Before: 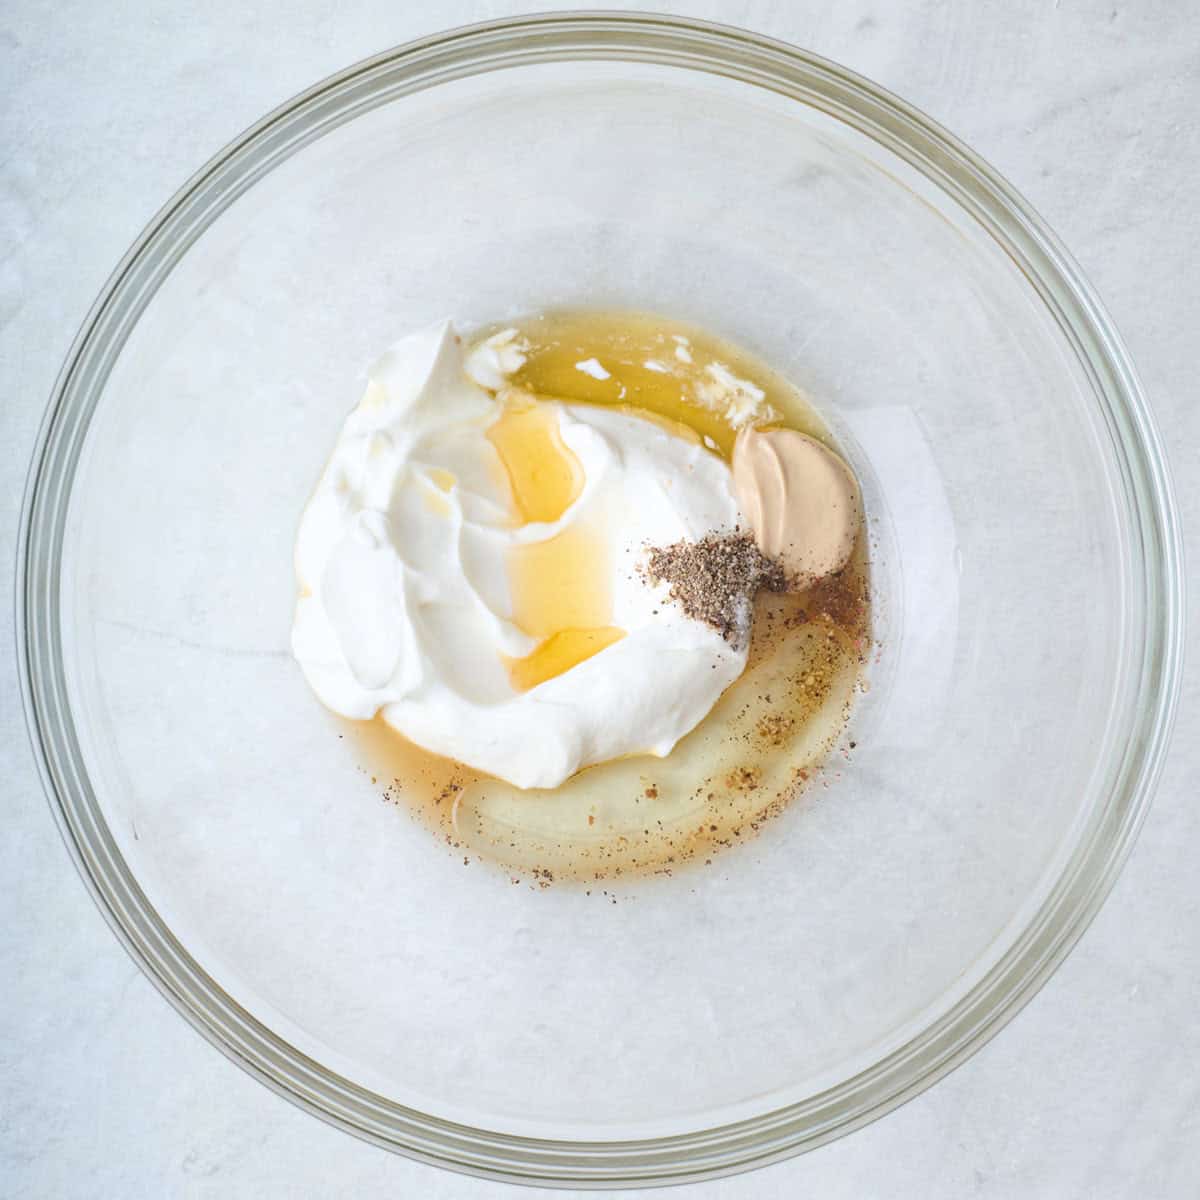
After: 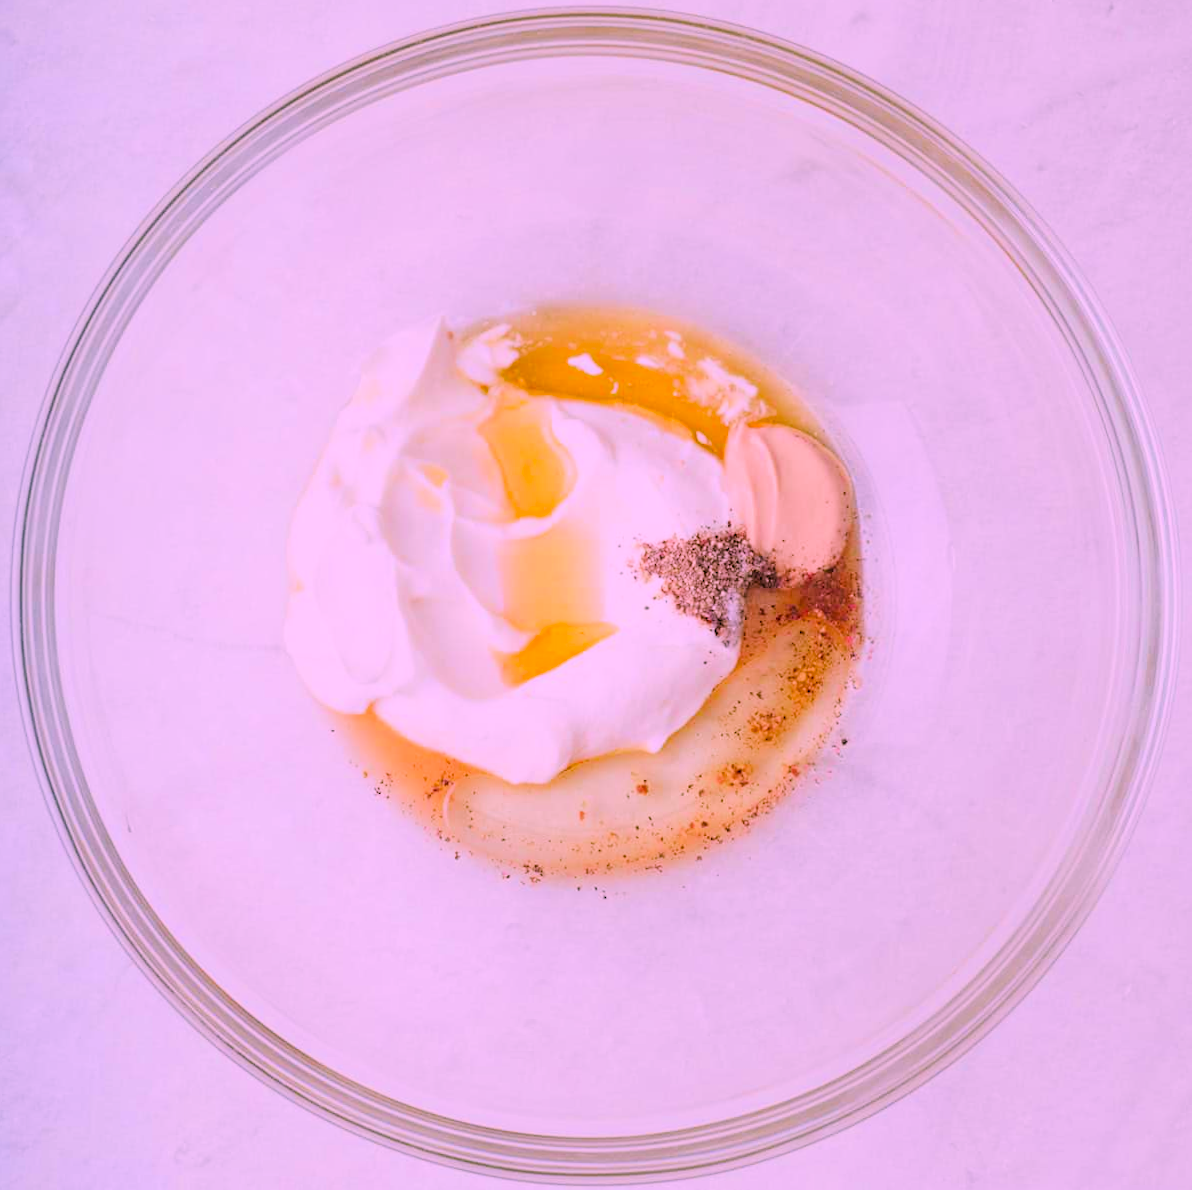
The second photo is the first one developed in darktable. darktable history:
rotate and perspective: rotation 0.192°, lens shift (horizontal) -0.015, crop left 0.005, crop right 0.996, crop top 0.006, crop bottom 0.99
color correction: highlights a* 19.5, highlights b* -11.53, saturation 1.69
filmic rgb: black relative exposure -7.65 EV, white relative exposure 4.56 EV, hardness 3.61
rgb levels: levels [[0.01, 0.419, 0.839], [0, 0.5, 1], [0, 0.5, 1]]
